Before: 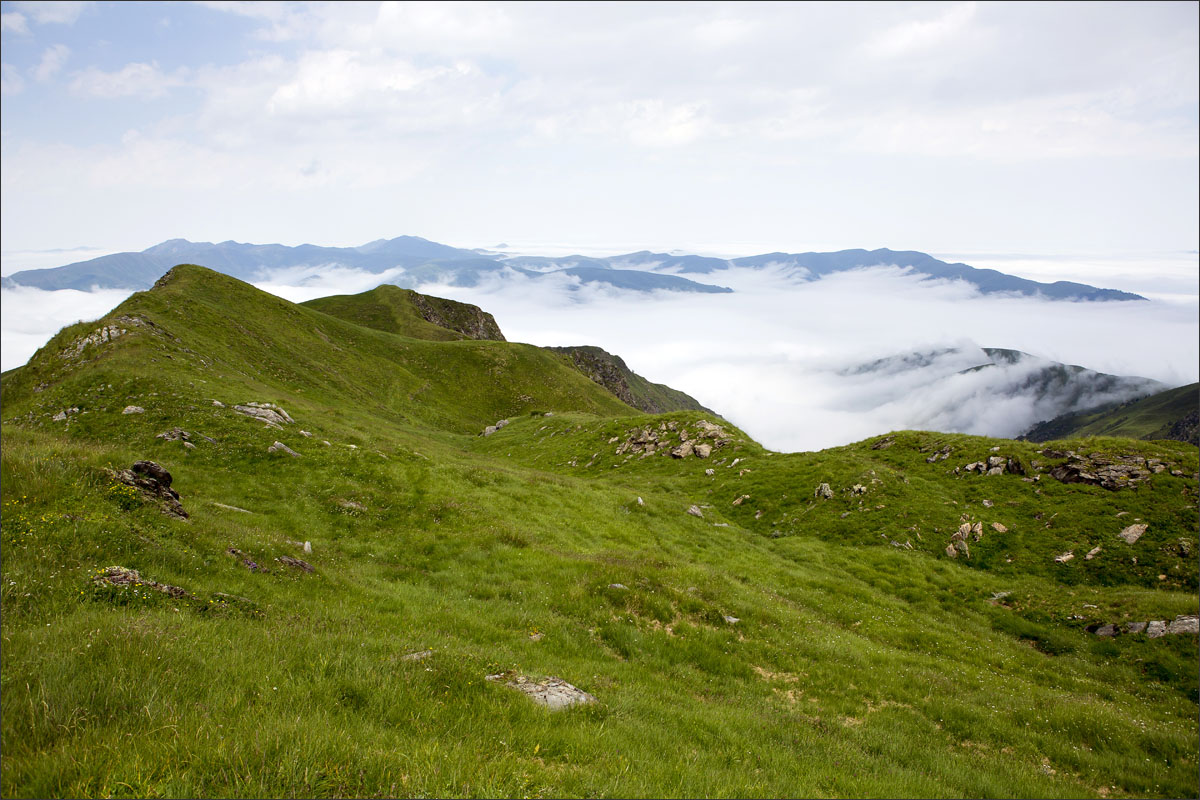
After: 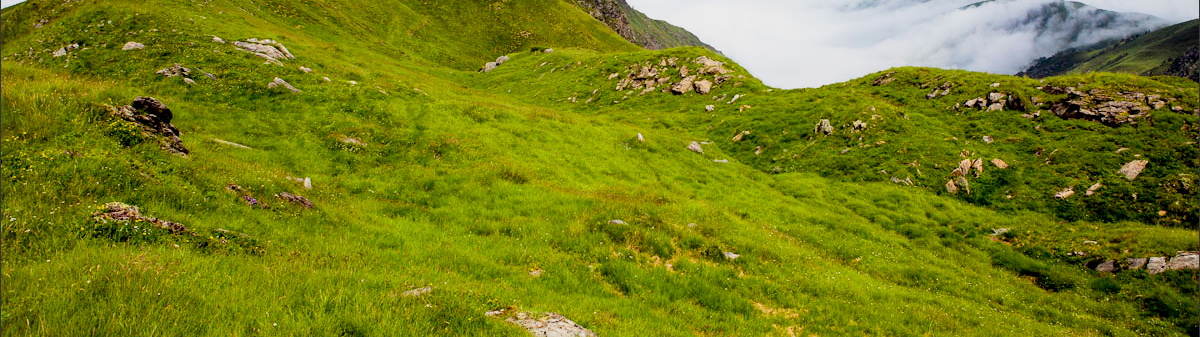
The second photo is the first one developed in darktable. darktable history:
exposure: exposure 0.752 EV, compensate highlight preservation false
local contrast: highlights 62%, shadows 104%, detail 106%, midtone range 0.532
color balance rgb: linear chroma grading › global chroma -1.002%, perceptual saturation grading › global saturation 19.876%
crop: top 45.557%, bottom 12.213%
filmic rgb: black relative exposure -7.65 EV, white relative exposure 4.56 EV, hardness 3.61, contrast 1.053
